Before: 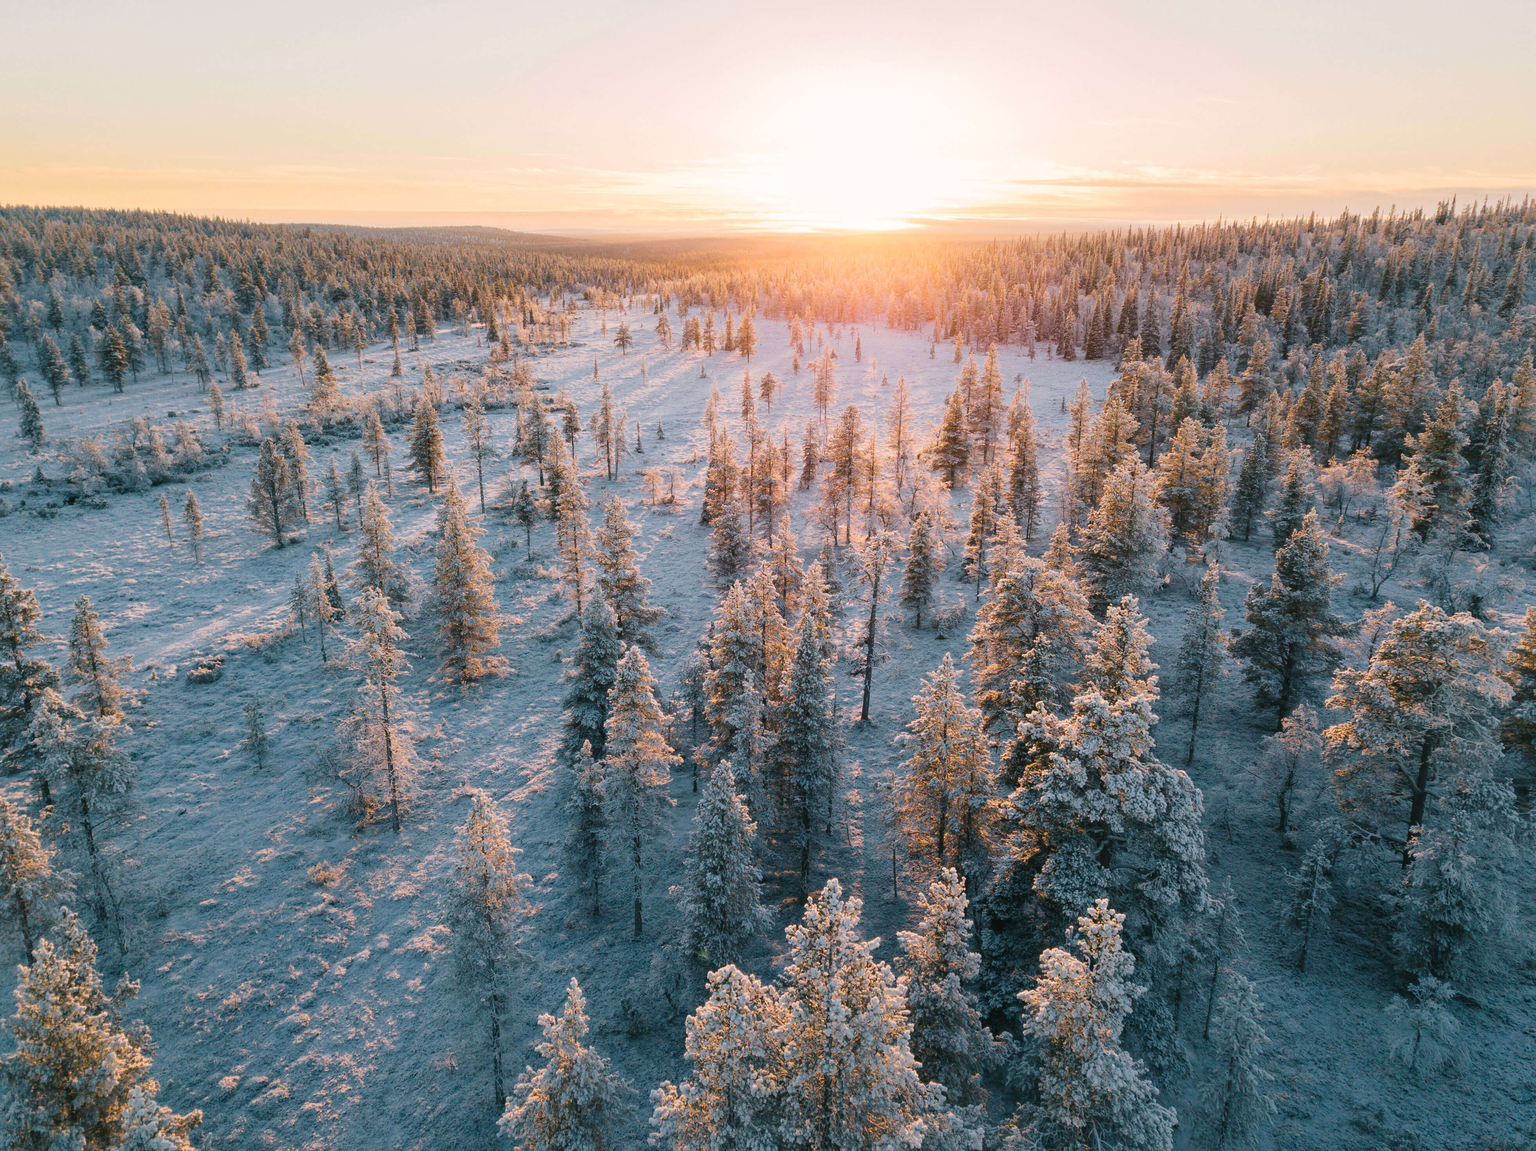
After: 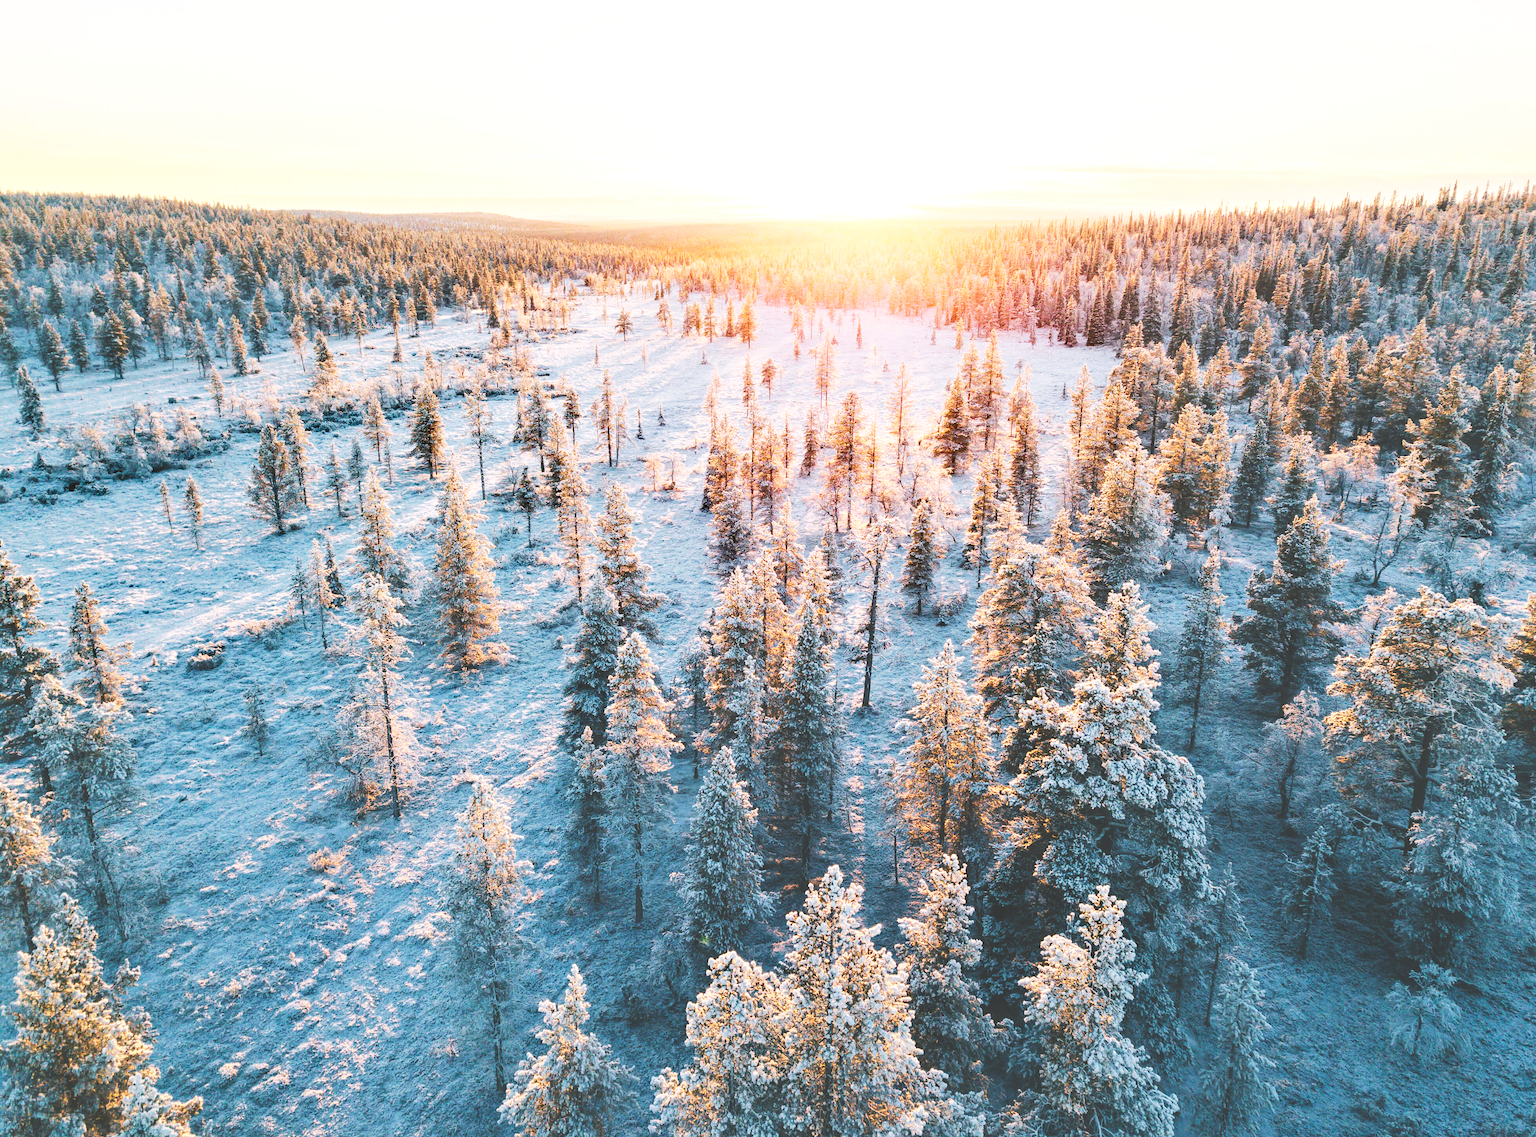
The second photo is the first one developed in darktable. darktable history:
base curve: curves: ch0 [(0, 0.036) (0.007, 0.037) (0.604, 0.887) (1, 1)], fusion 1, preserve colors none
crop: top 1.273%, right 0.057%
